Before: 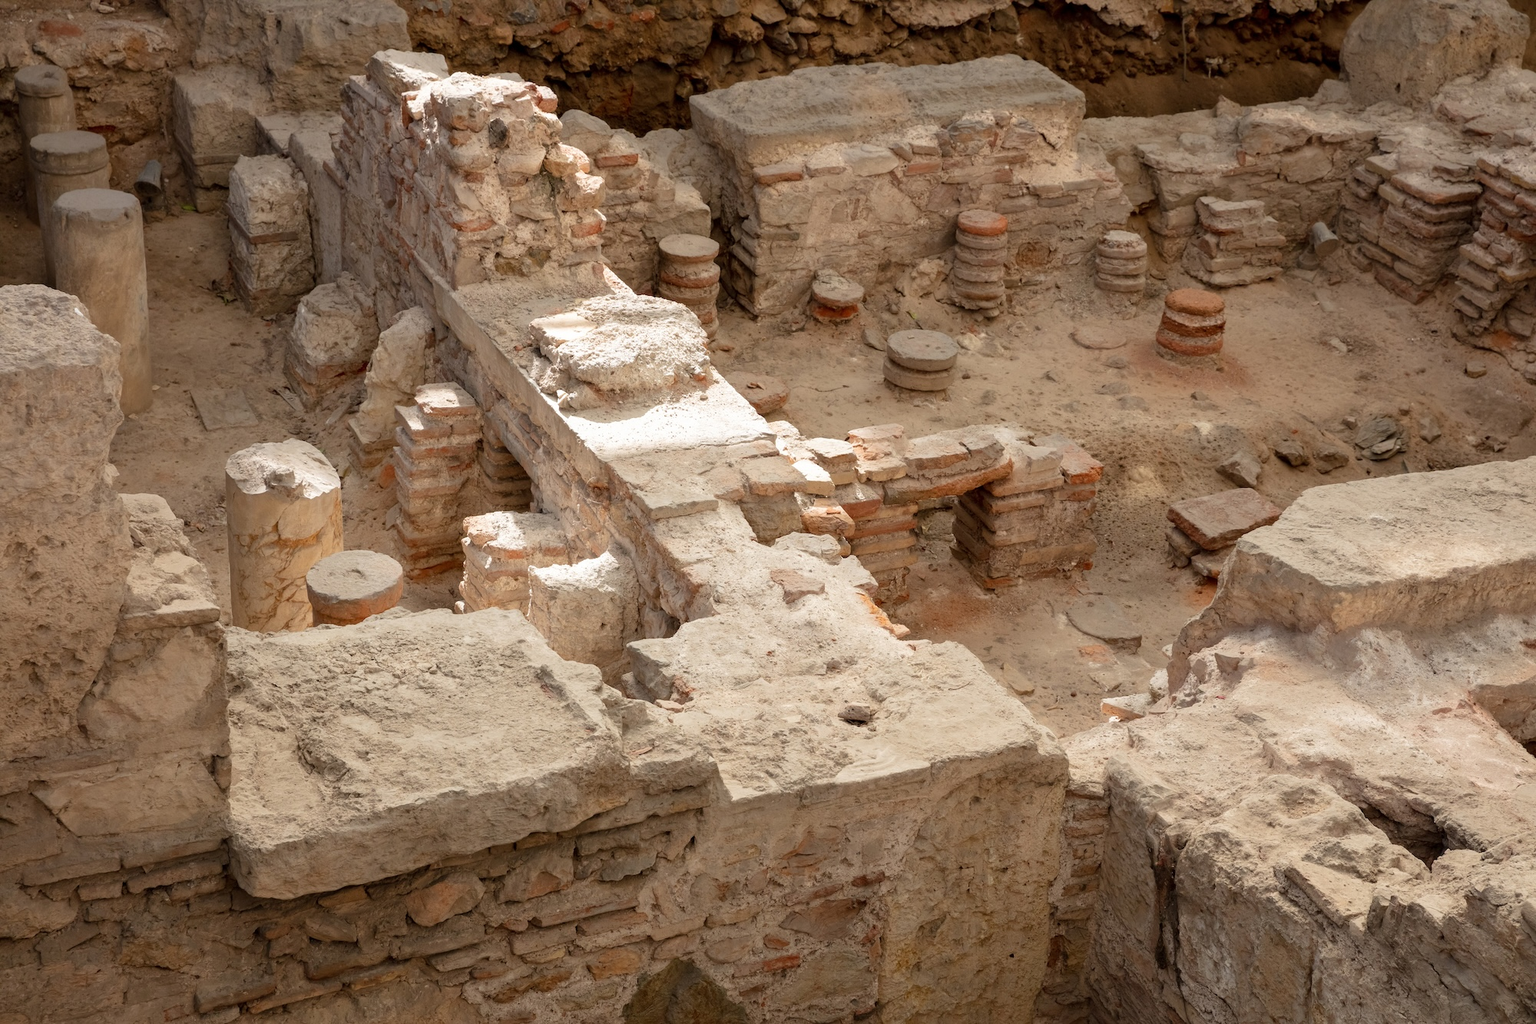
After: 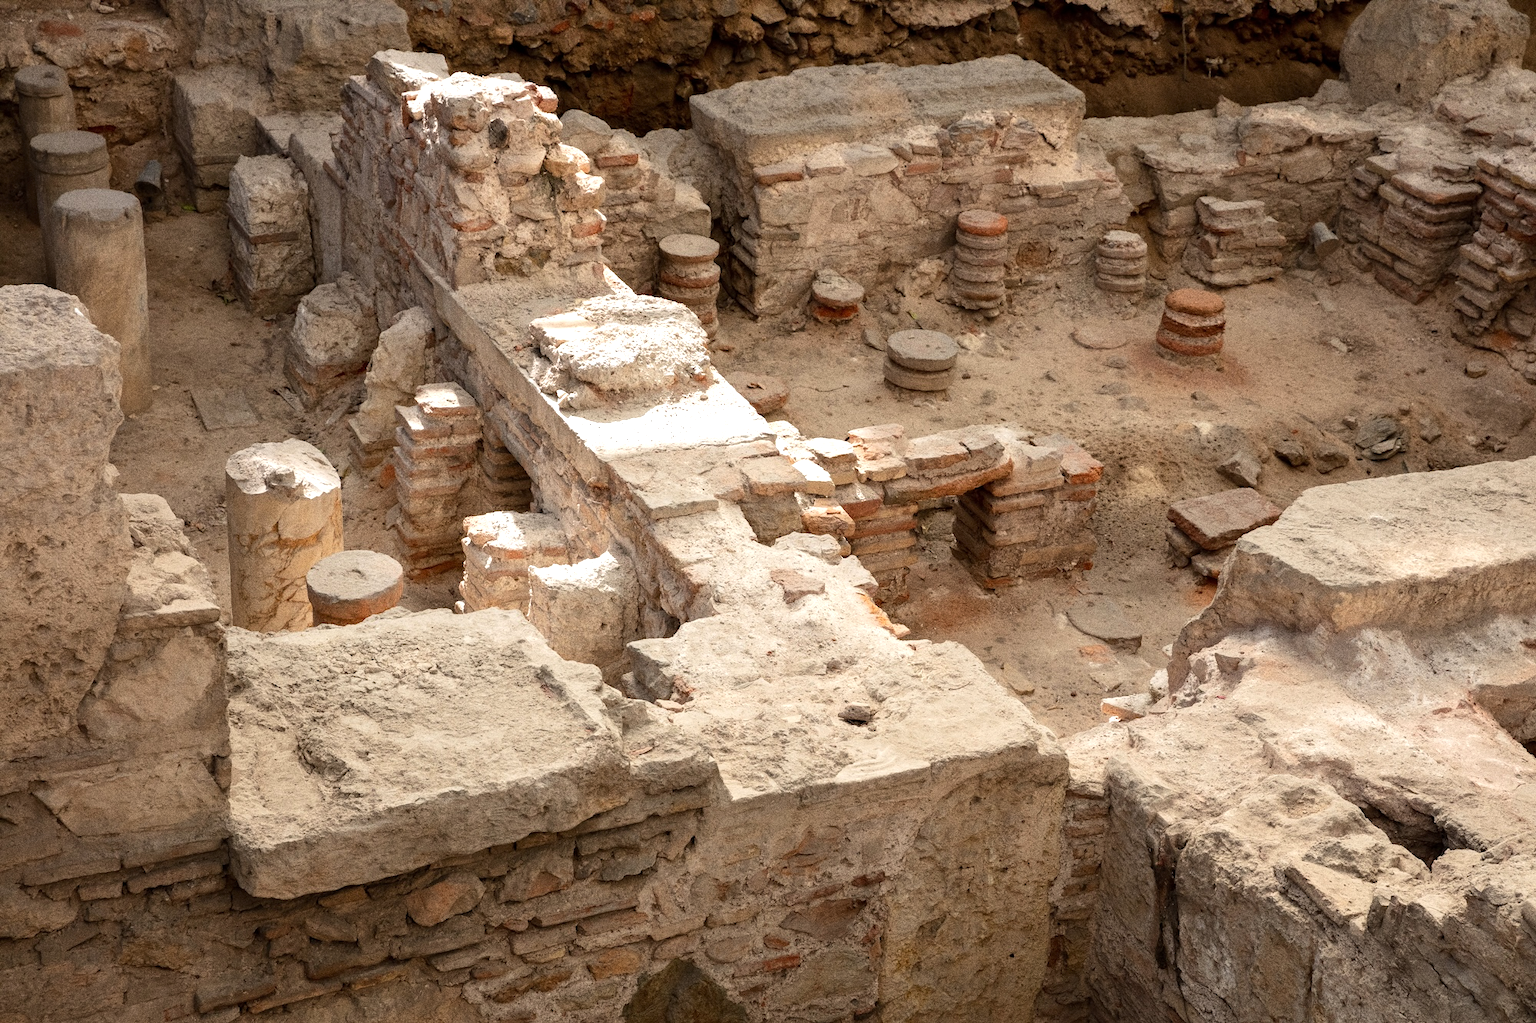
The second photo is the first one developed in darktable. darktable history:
tone equalizer: -8 EV -0.417 EV, -7 EV -0.389 EV, -6 EV -0.333 EV, -5 EV -0.222 EV, -3 EV 0.222 EV, -2 EV 0.333 EV, -1 EV 0.389 EV, +0 EV 0.417 EV, edges refinement/feathering 500, mask exposure compensation -1.57 EV, preserve details no
grain: coarseness 0.09 ISO, strength 40%
